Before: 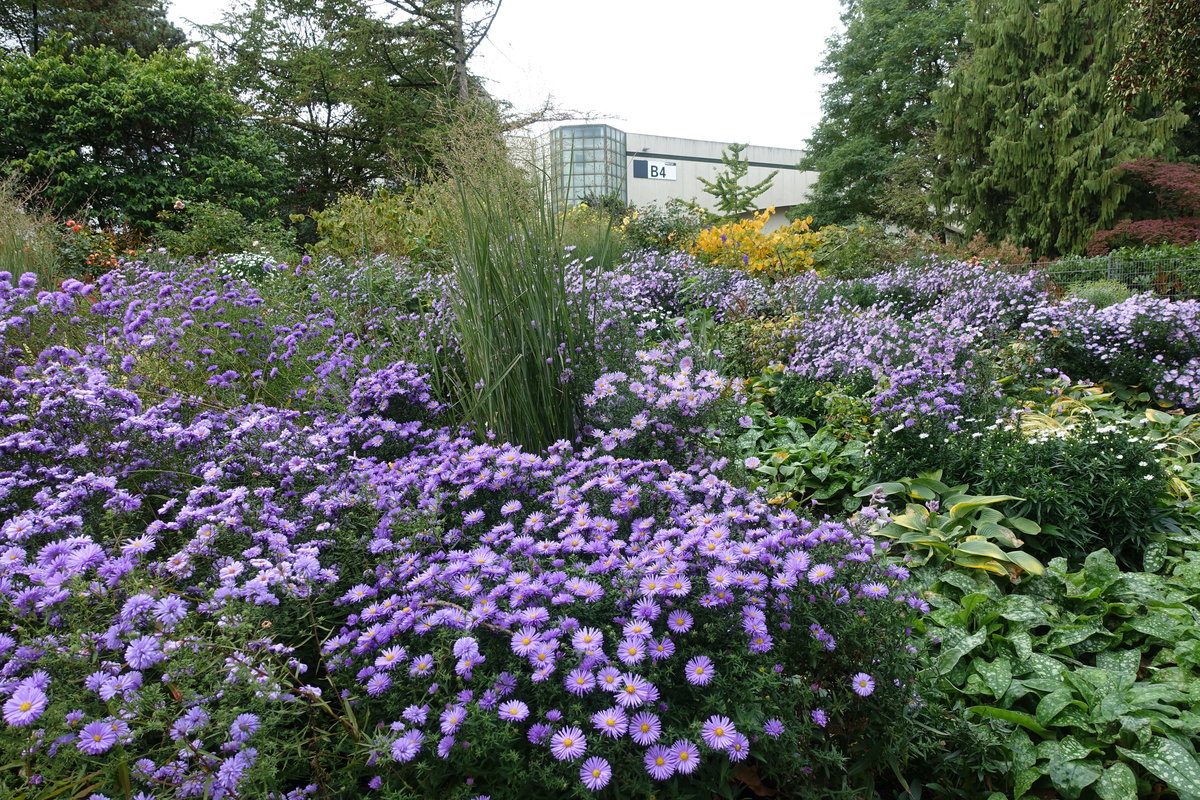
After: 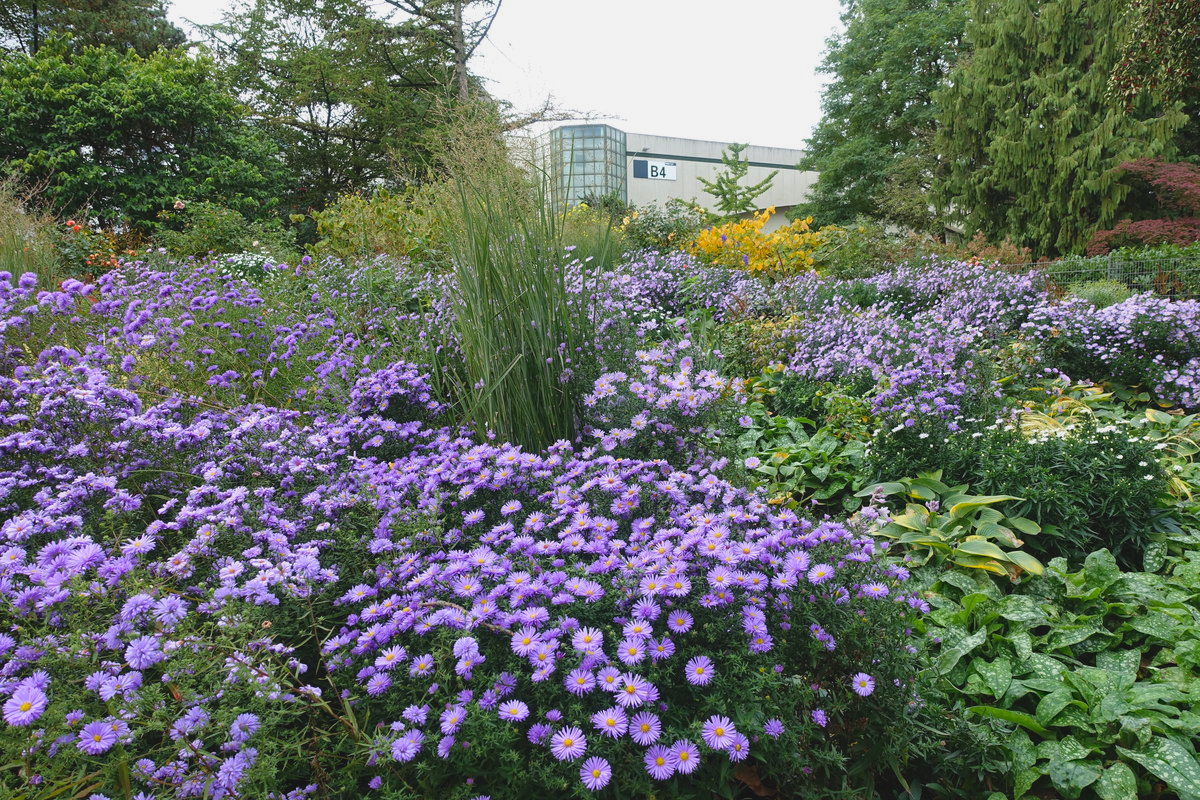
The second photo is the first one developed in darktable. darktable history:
contrast brightness saturation: contrast -0.099, brightness 0.044, saturation 0.083
haze removal: compatibility mode true, adaptive false
